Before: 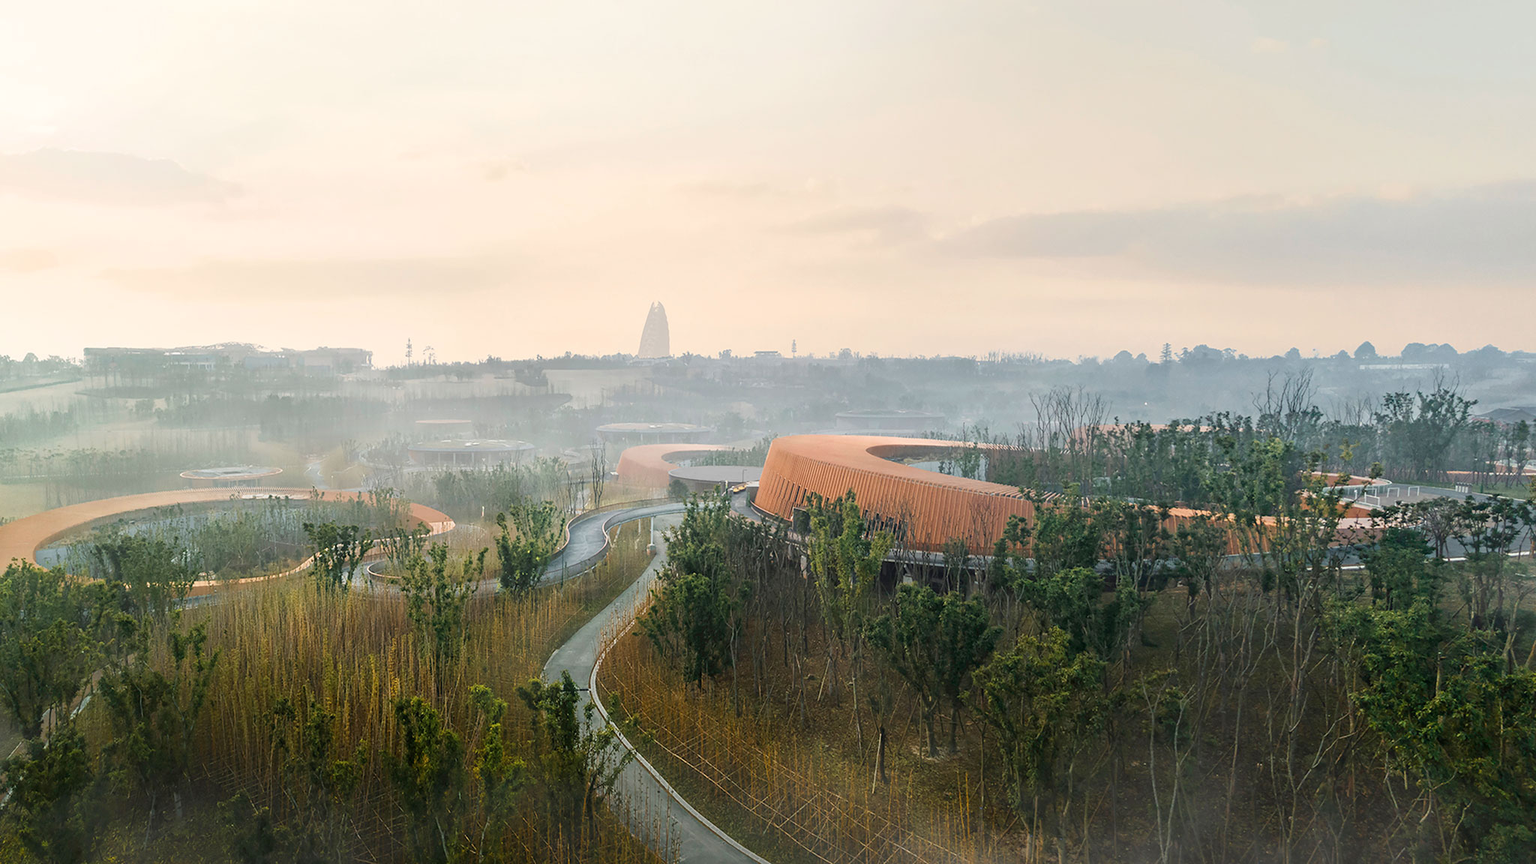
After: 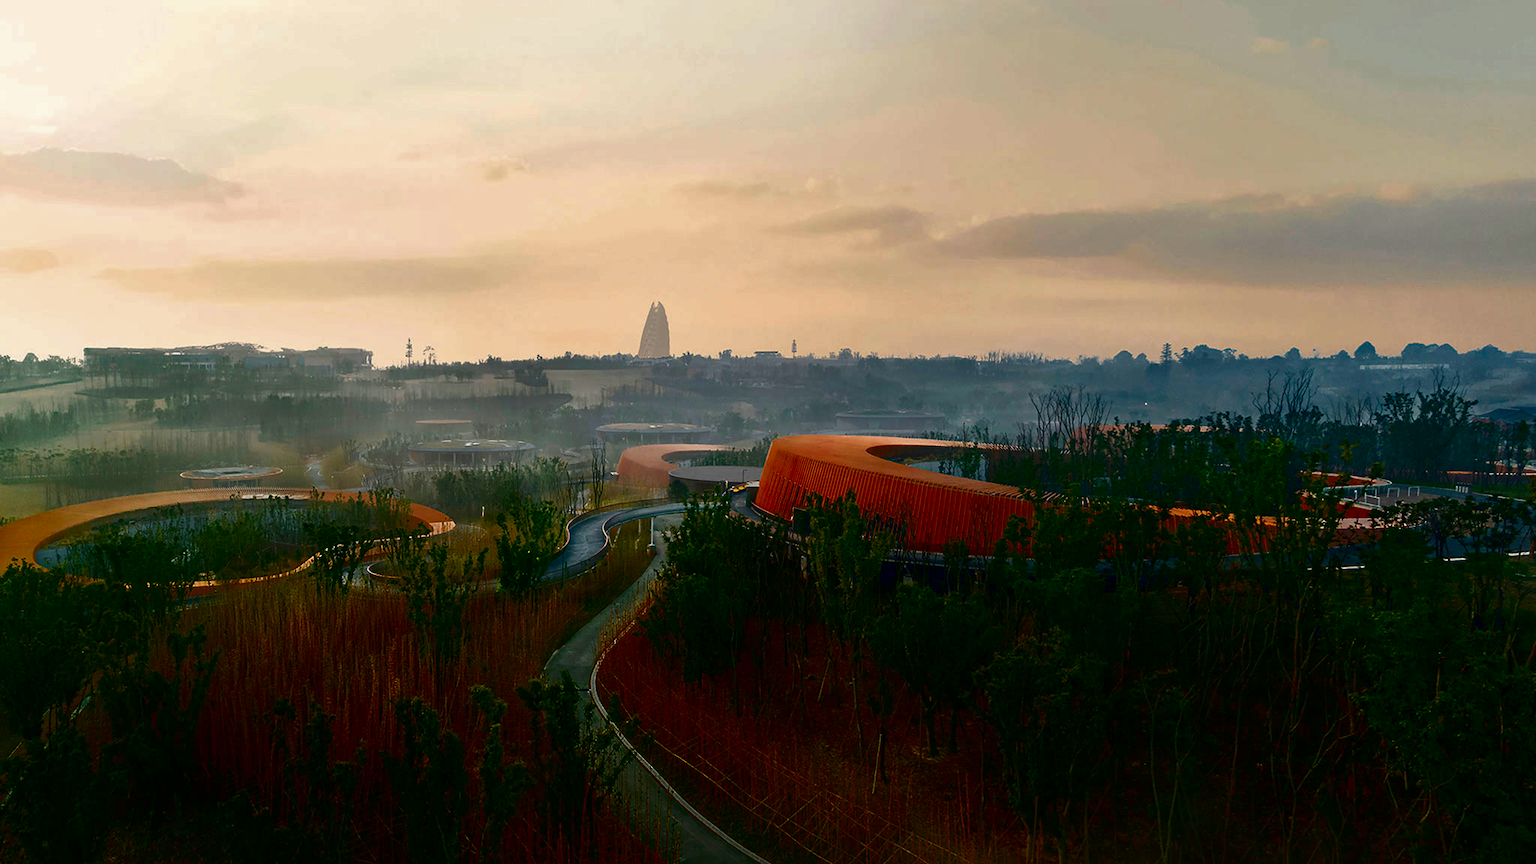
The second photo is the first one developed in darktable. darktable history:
contrast brightness saturation: brightness -0.988, saturation 0.987
